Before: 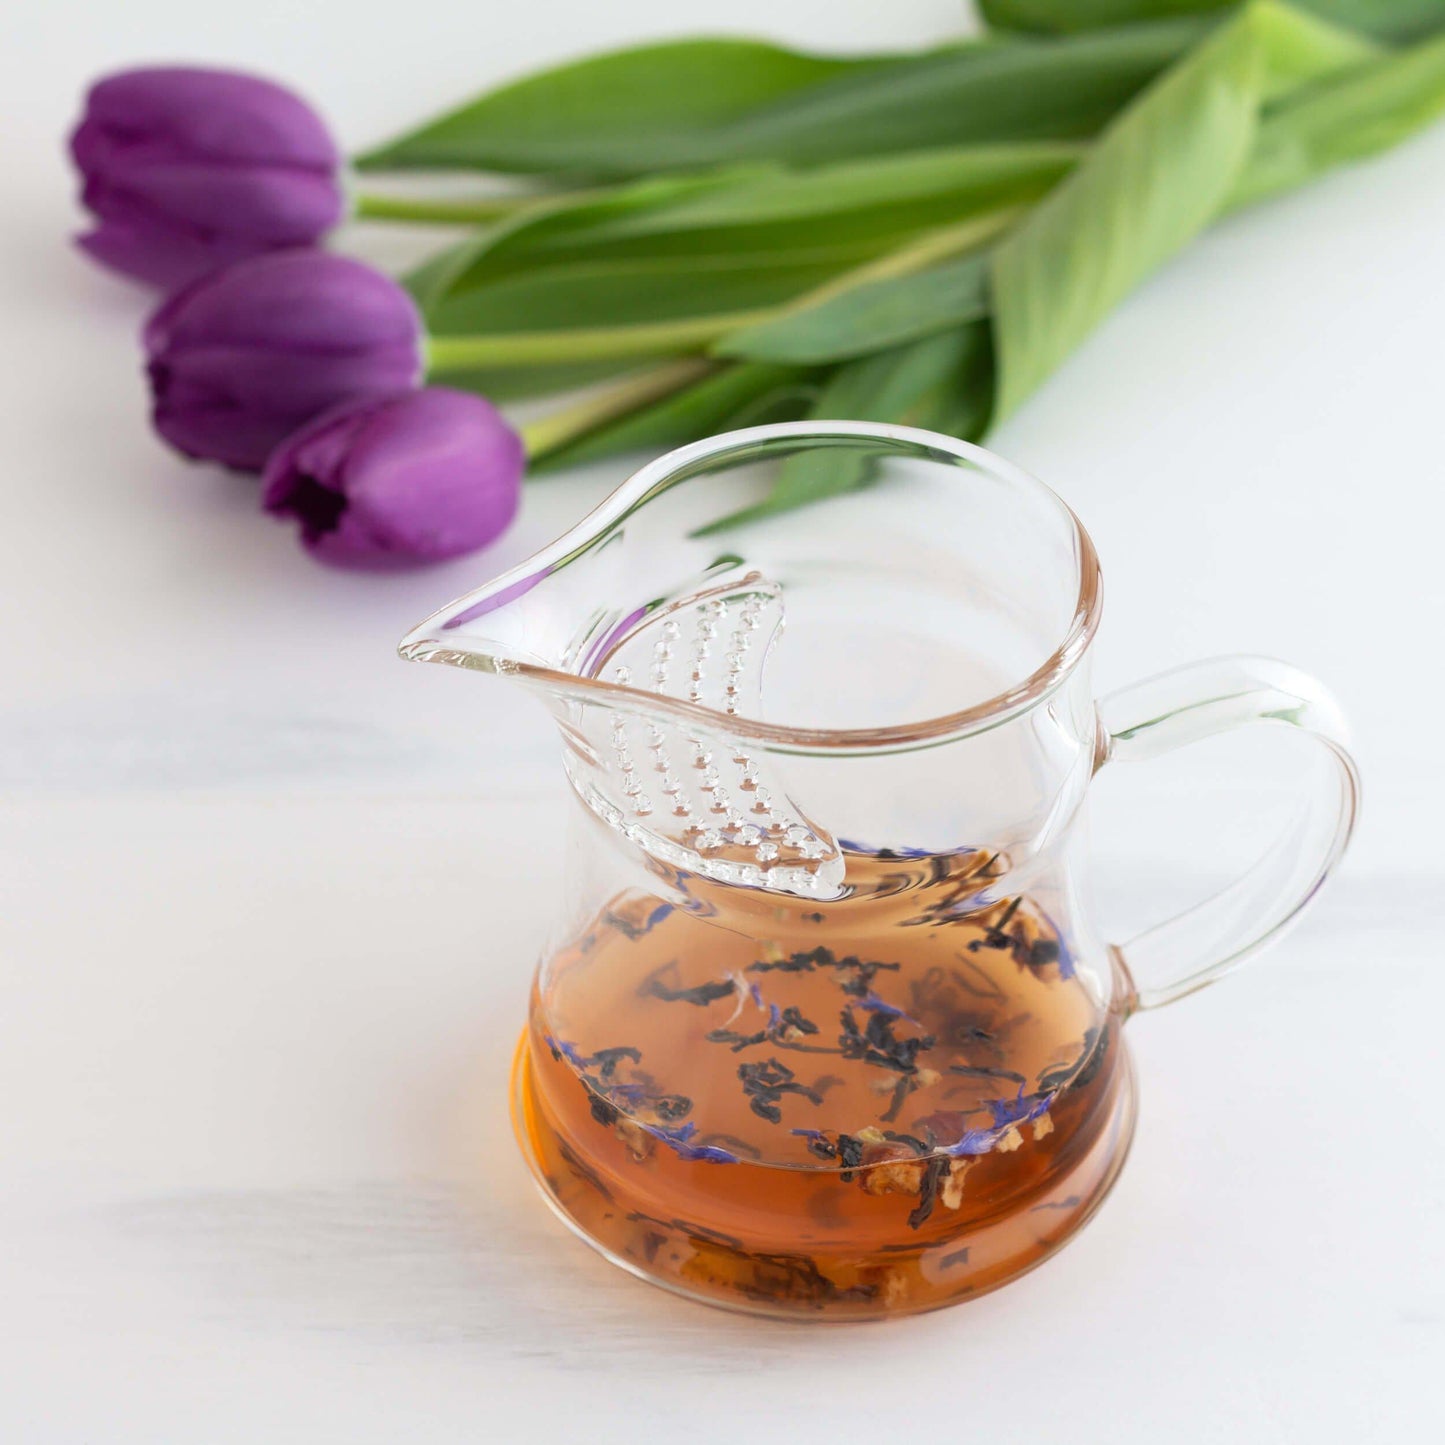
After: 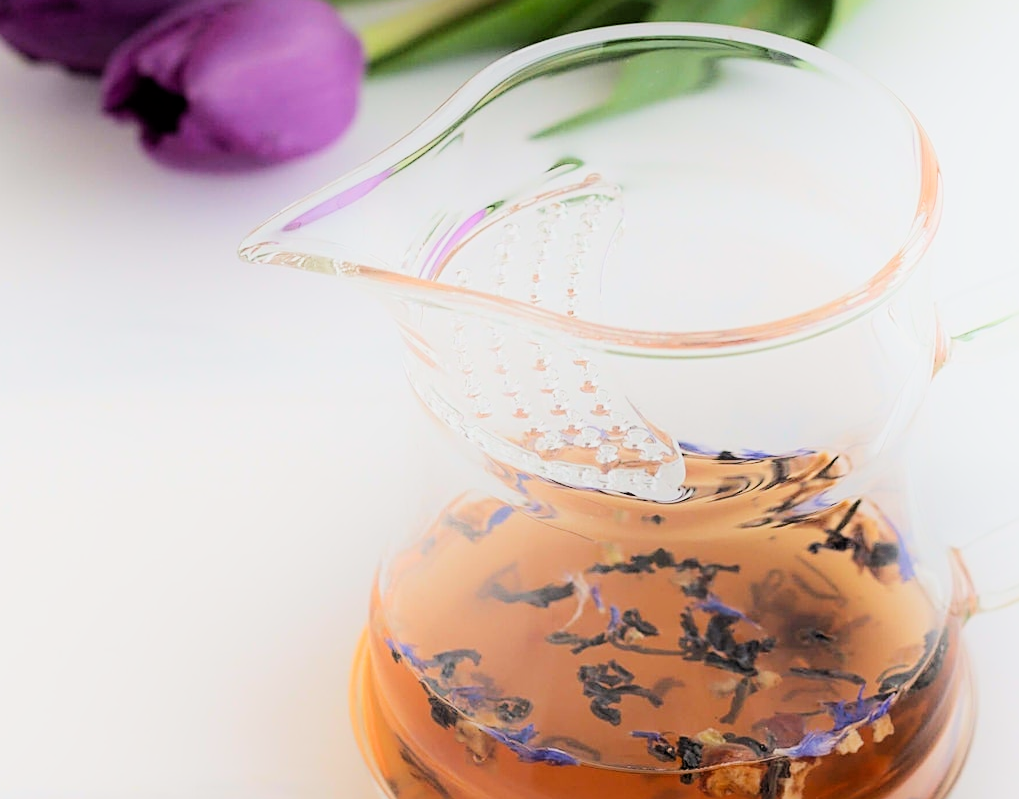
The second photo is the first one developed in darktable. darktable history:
crop: left 11.123%, top 27.61%, right 18.3%, bottom 17.034%
exposure: exposure -0.01 EV, compensate highlight preservation false
shadows and highlights: highlights 70.7, soften with gaussian
tone equalizer: -8 EV -0.75 EV, -7 EV -0.7 EV, -6 EV -0.6 EV, -5 EV -0.4 EV, -3 EV 0.4 EV, -2 EV 0.6 EV, -1 EV 0.7 EV, +0 EV 0.75 EV, edges refinement/feathering 500, mask exposure compensation -1.57 EV, preserve details no
sharpen: on, module defaults
filmic rgb: black relative exposure -8.79 EV, white relative exposure 4.98 EV, threshold 3 EV, target black luminance 0%, hardness 3.77, latitude 66.33%, contrast 0.822, shadows ↔ highlights balance 20%, color science v5 (2021), contrast in shadows safe, contrast in highlights safe, enable highlight reconstruction true
